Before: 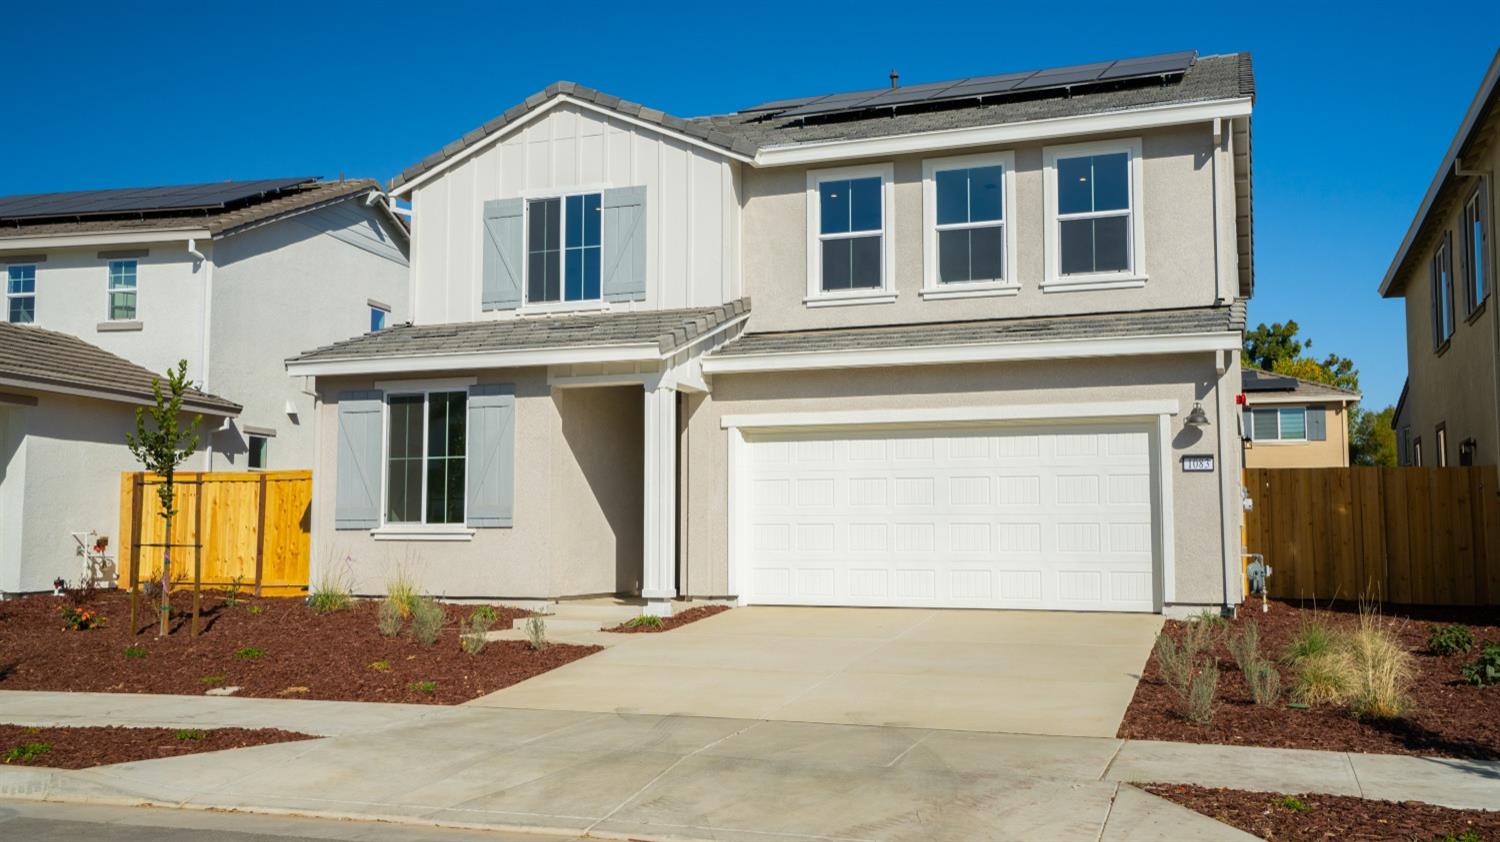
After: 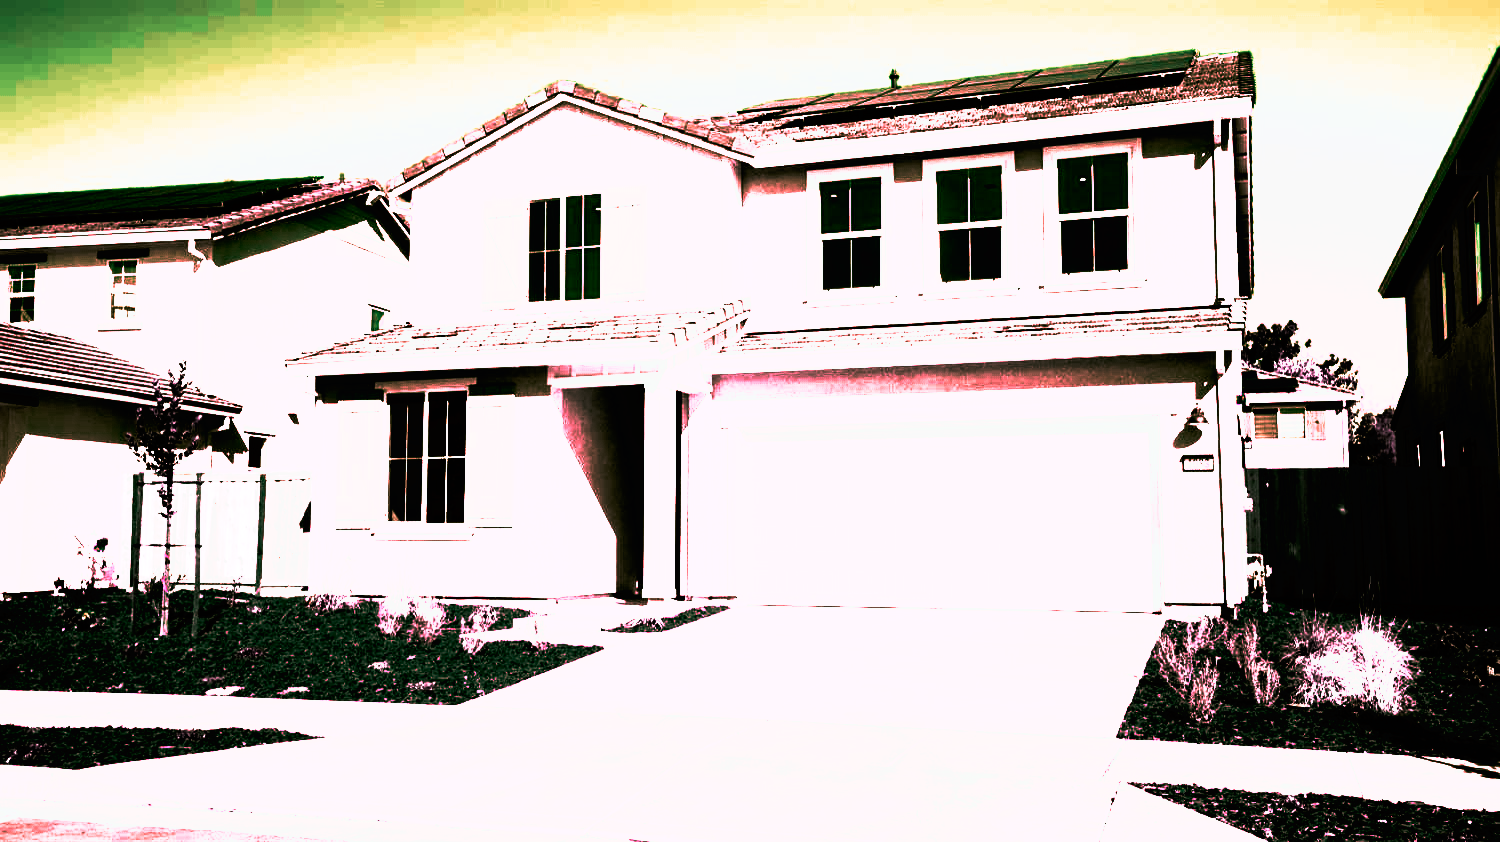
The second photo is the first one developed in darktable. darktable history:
tone curve: curves: ch0 [(0, 0) (0.003, 0.001) (0.011, 0.003) (0.025, 0.003) (0.044, 0.003) (0.069, 0.003) (0.1, 0.006) (0.136, 0.007) (0.177, 0.009) (0.224, 0.007) (0.277, 0.026) (0.335, 0.126) (0.399, 0.254) (0.468, 0.493) (0.543, 0.892) (0.623, 0.984) (0.709, 0.979) (0.801, 0.979) (0.898, 0.982) (1, 1)], preserve colors none
color look up table: target L [73.88, 100.26, 73.62, 100.28, 73.59, 97.29, 88.22, 88.22, 97.25, 65.22, 49.36, 0, 200.34, 97.29, 97.29, 73.85, 69.17, 51.46, 50.13, 48.94, 45.9, 43.2, 35.67, 28.47, 9.153, 0.398, 97.25, 73.88, 100.24, 71.67, 73.88, 72.42, 90.67, 90.67, 65.16, 52.38, 50.24, 44.75, 50.57, 36.12, 38.88, 9.153, 23.95, 73.85, 68.93, 73.85, 90.67, 47.59, 9.153], target a [93.89, 1.724, 91.23, 1.852, 91.12, 11.51, 41.53, 41.53, 11.43, 57.3, 5.656, 0, 0, 11.51, 11.51, 92.81, 74.22, 6.197, 6.004, 6.044, 5.361, 4.352, 6.101, 1.619, 6.853, 1.228, 11.43, 93.89, 1.597, 84.06, 93.89, 86.62, 33.62, 33.62, 57.03, 4.57, 6.603, 5.424, 6.949, 5.95, 5.909, 6.853, 1.842, 92.81, 73.62, 92.81, 33.62, 4.305, 6.853], target b [-28.4, -0.925, 29.08, -1.394, 29.74, -5.479, -3.866, -3.866, -5.033, 16.54, 6.933, 0, 0, -5.479, -5.479, -13.56, 22.75, 5.793, 6.53, 8.726, 6.677, 7.366, 6.875, 1.881, 8.104, 0.615, -5.033, -28.4, -0.456, 26.84, -28.4, 27.93, -9.381, -9.381, 16.6, 5.222, 7.124, 6.452, 6.596, 6.971, 7.106, 8.104, 25.27, -13.56, 22.53, -13.56, -9.381, 6.763, 8.104], num patches 49
